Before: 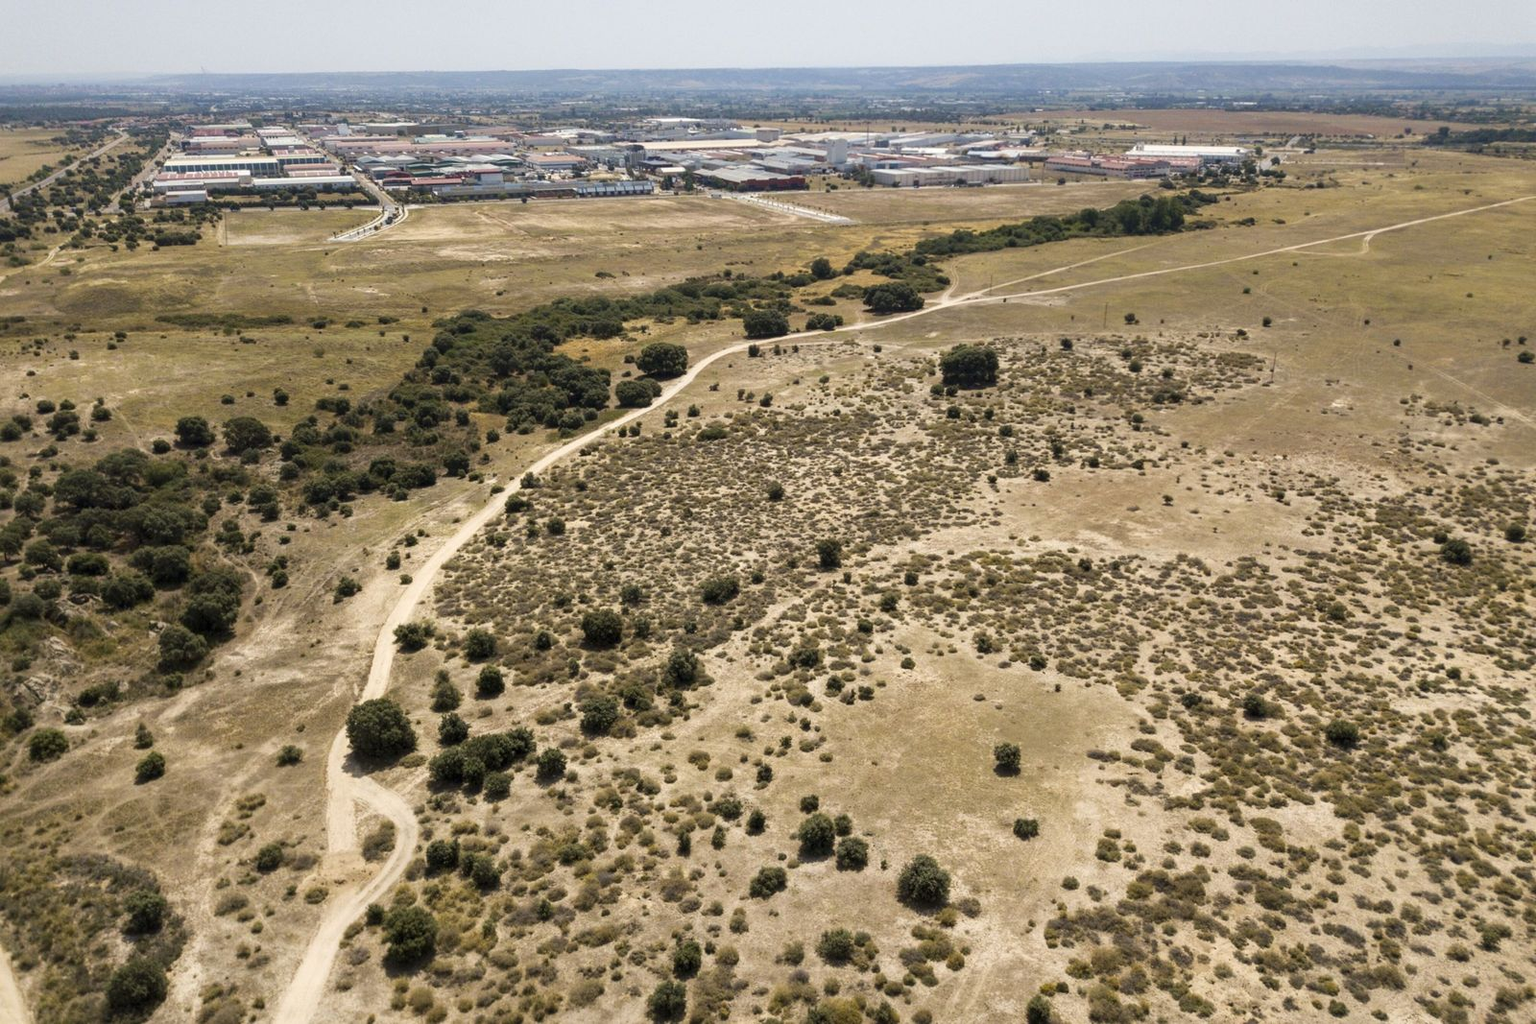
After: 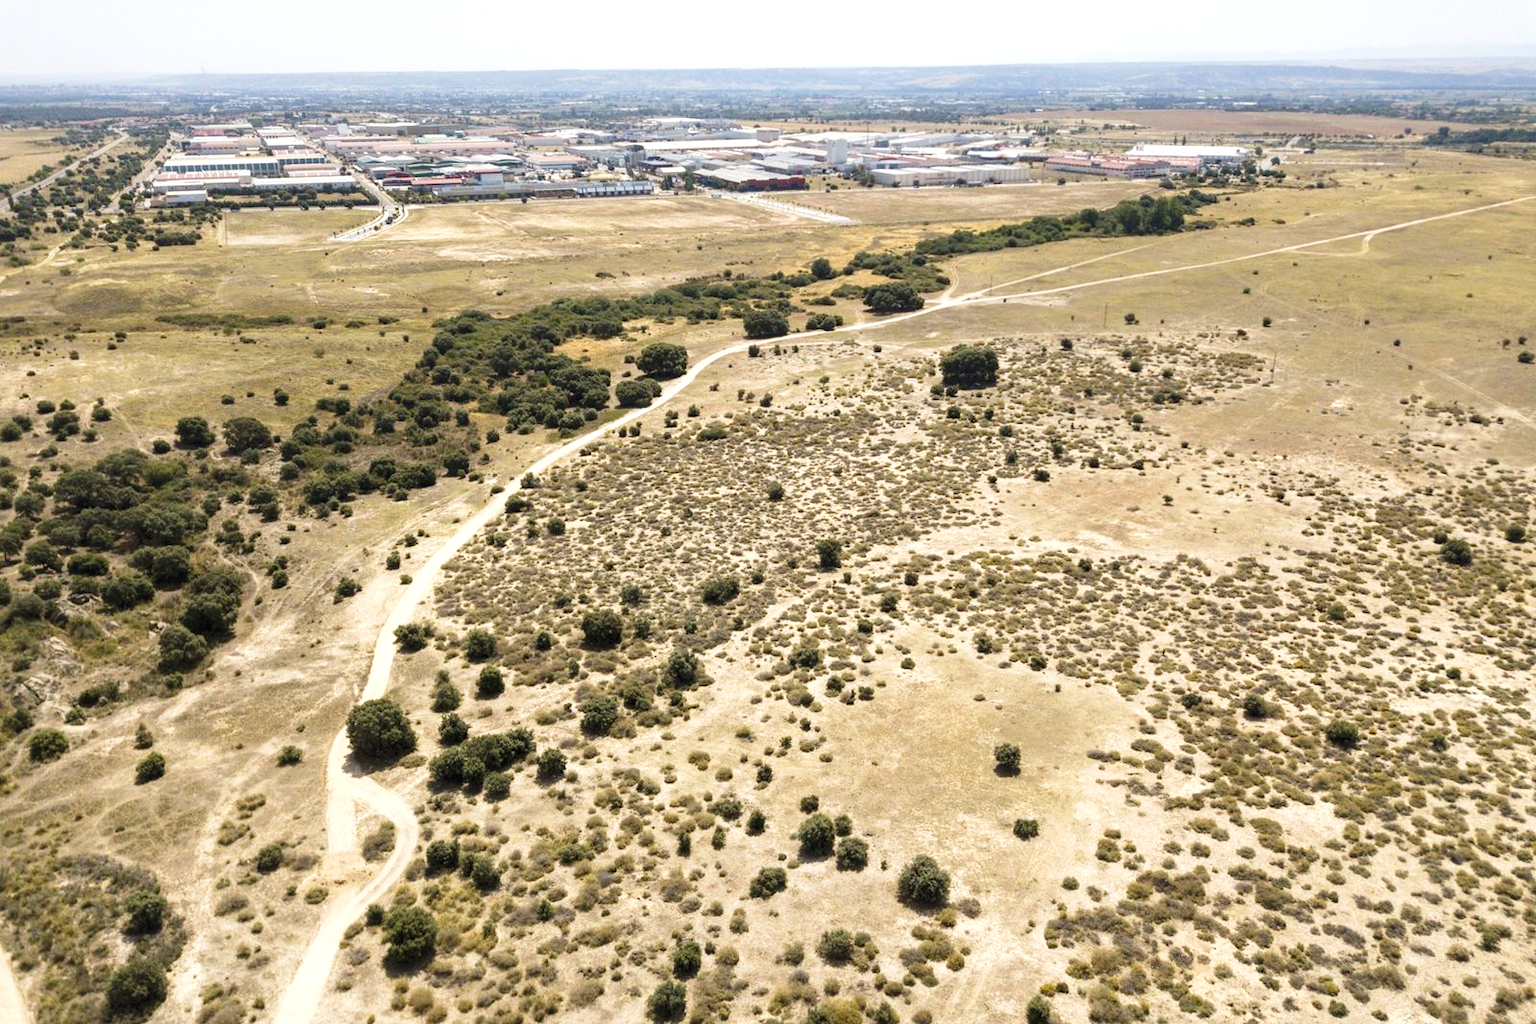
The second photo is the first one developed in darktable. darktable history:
exposure: exposure 0.496 EV, compensate highlight preservation false
tone curve: curves: ch0 [(0, 0) (0.003, 0.019) (0.011, 0.019) (0.025, 0.026) (0.044, 0.043) (0.069, 0.066) (0.1, 0.095) (0.136, 0.133) (0.177, 0.181) (0.224, 0.233) (0.277, 0.302) (0.335, 0.375) (0.399, 0.452) (0.468, 0.532) (0.543, 0.609) (0.623, 0.695) (0.709, 0.775) (0.801, 0.865) (0.898, 0.932) (1, 1)], preserve colors none
